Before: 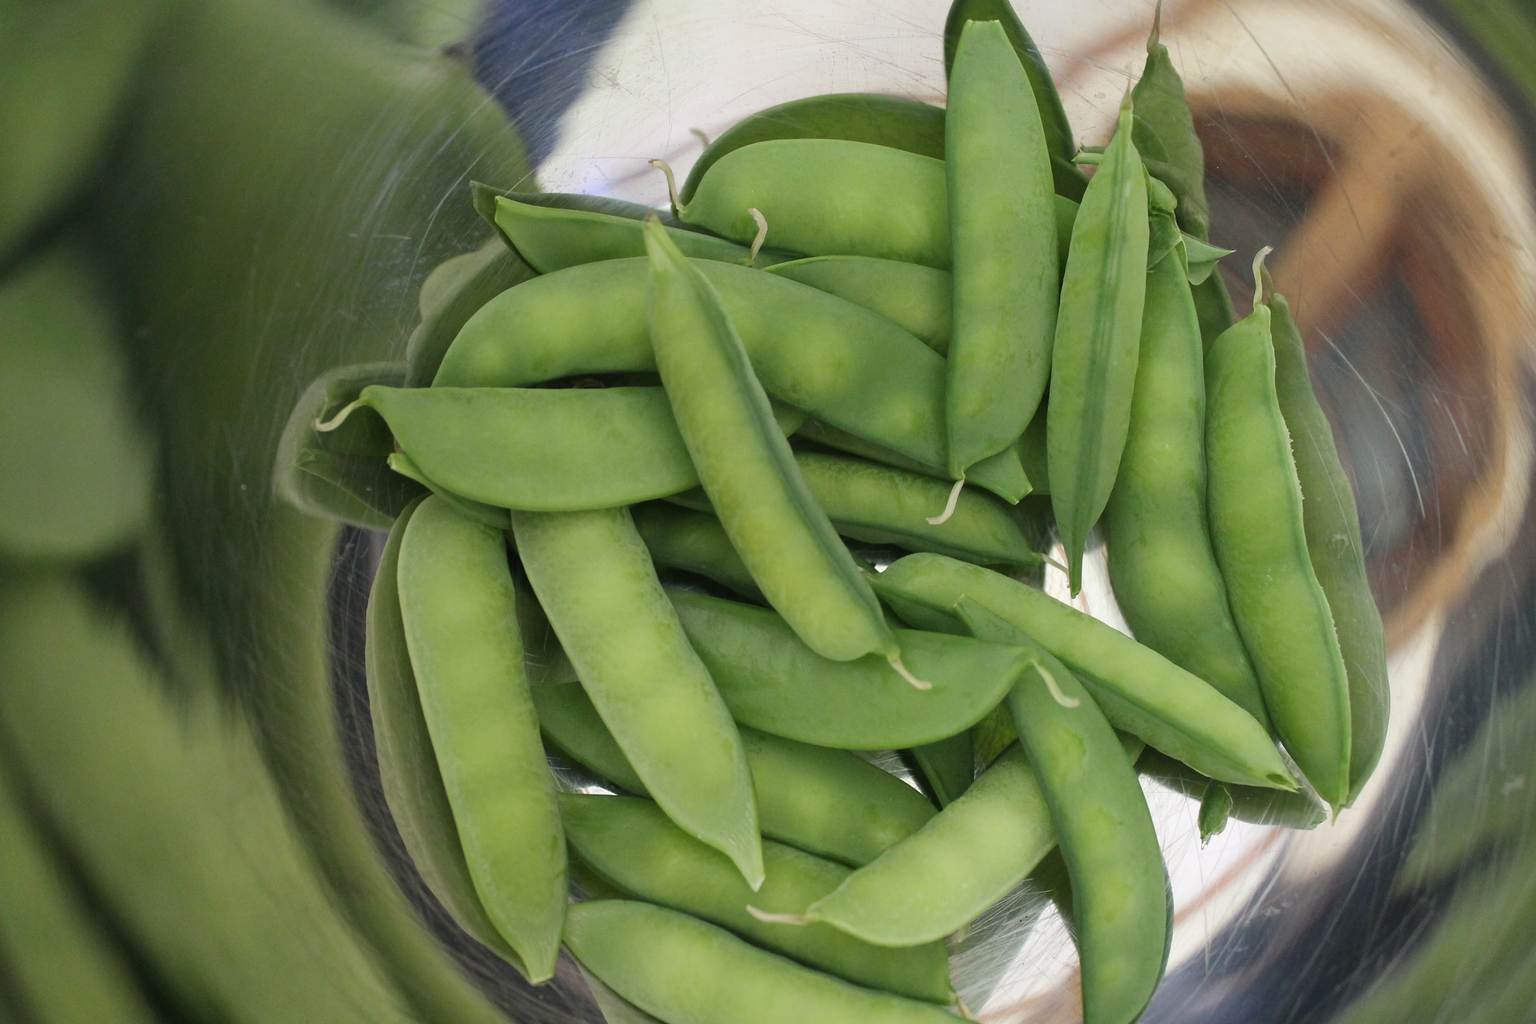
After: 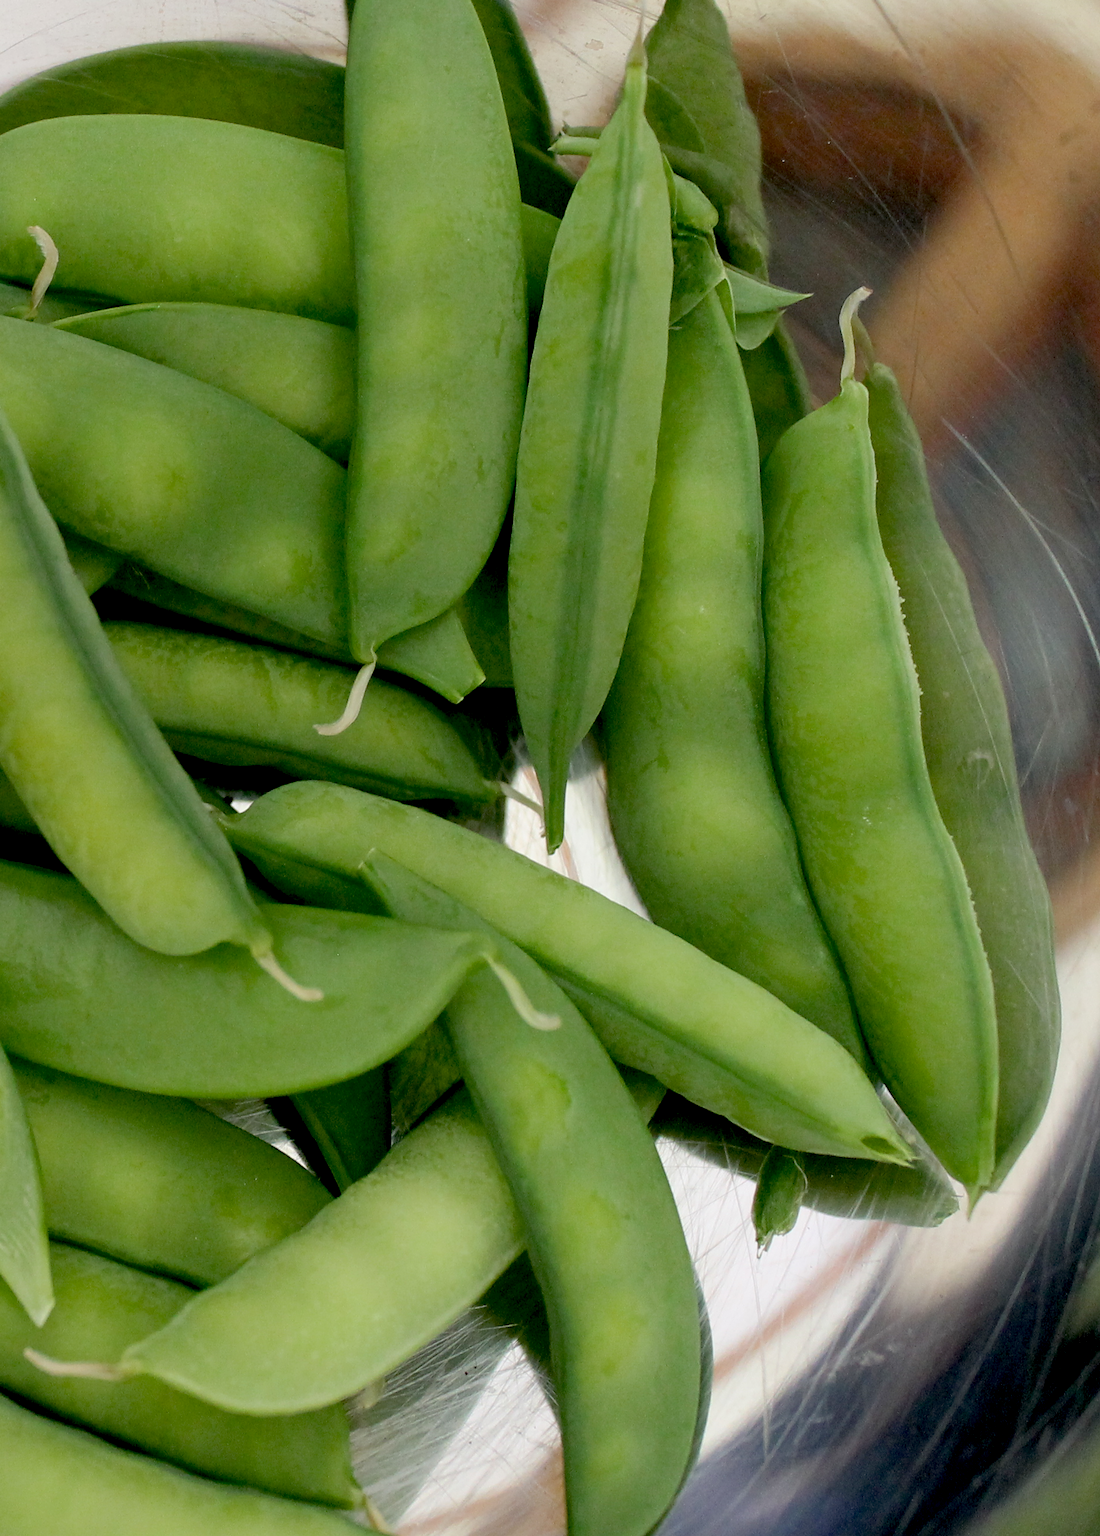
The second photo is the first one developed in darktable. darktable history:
crop: left 47.628%, top 6.643%, right 7.874%
exposure: black level correction 0.029, exposure -0.073 EV, compensate highlight preservation false
